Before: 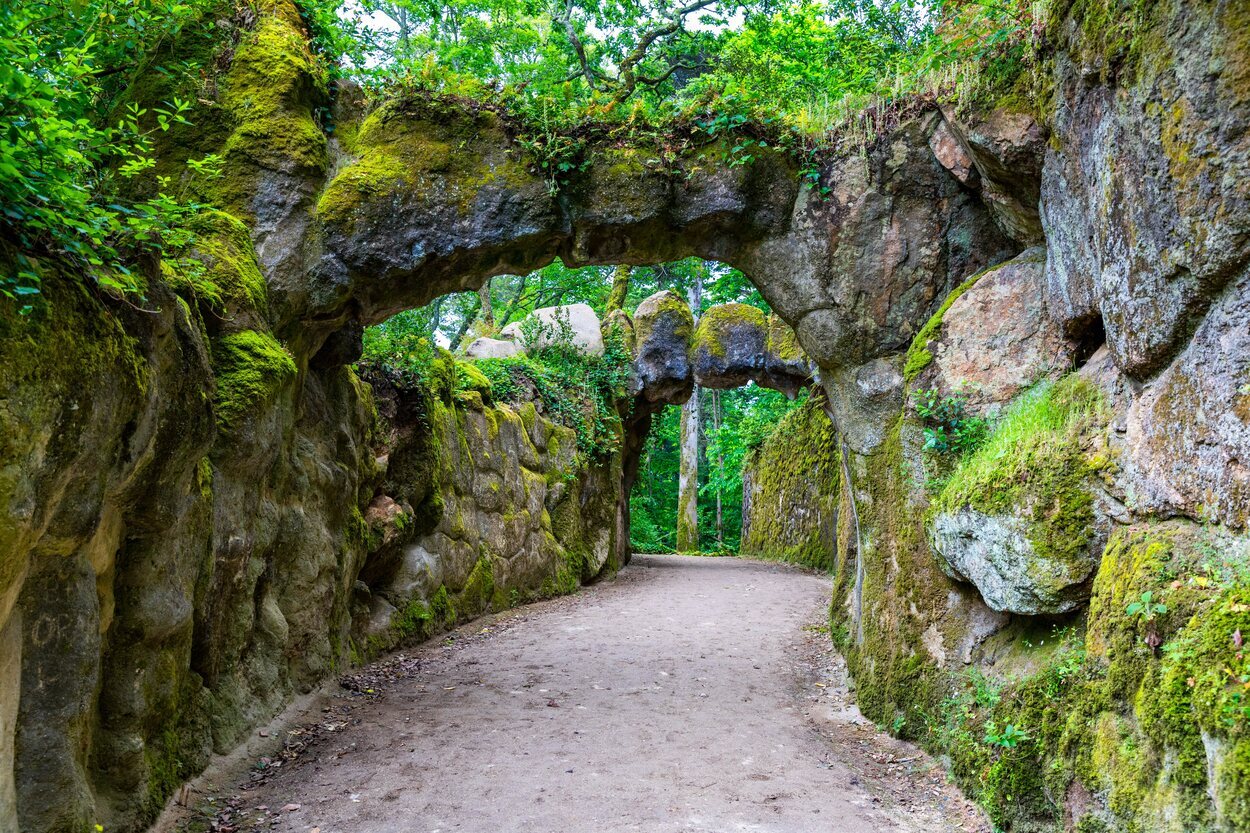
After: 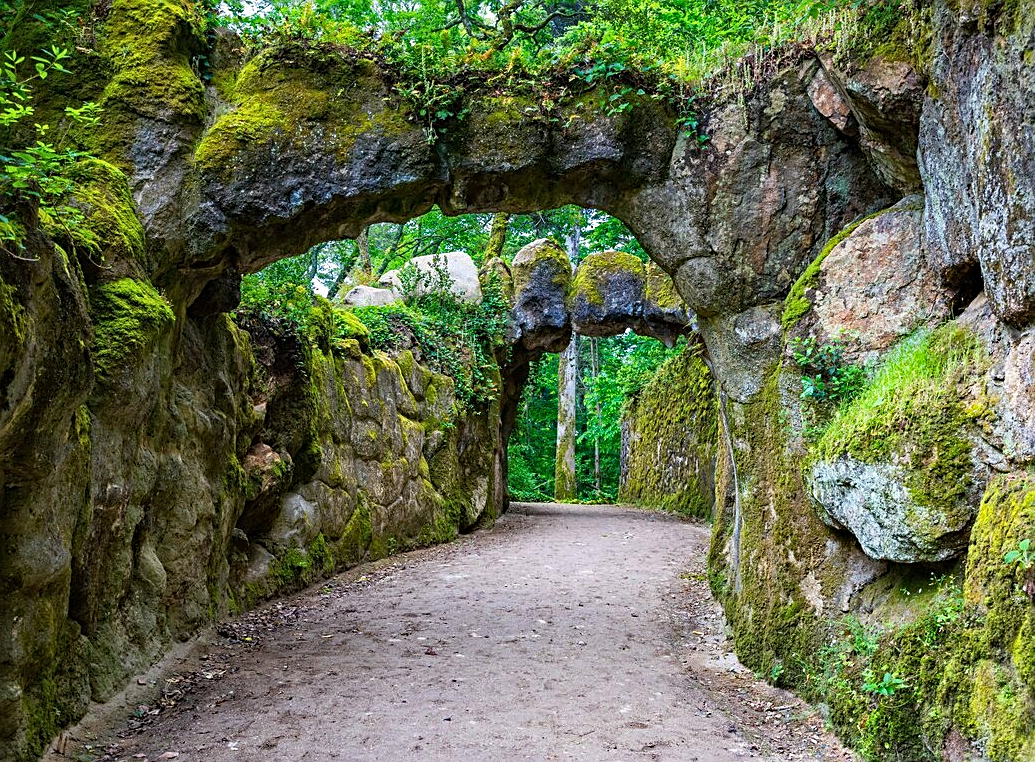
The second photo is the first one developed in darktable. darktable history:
tone equalizer: -8 EV 0.06 EV, smoothing diameter 25%, edges refinement/feathering 10, preserve details guided filter
sharpen: amount 0.478
haze removal: strength 0.29, distance 0.25, compatibility mode true, adaptive false
crop: left 9.807%, top 6.259%, right 7.334%, bottom 2.177%
